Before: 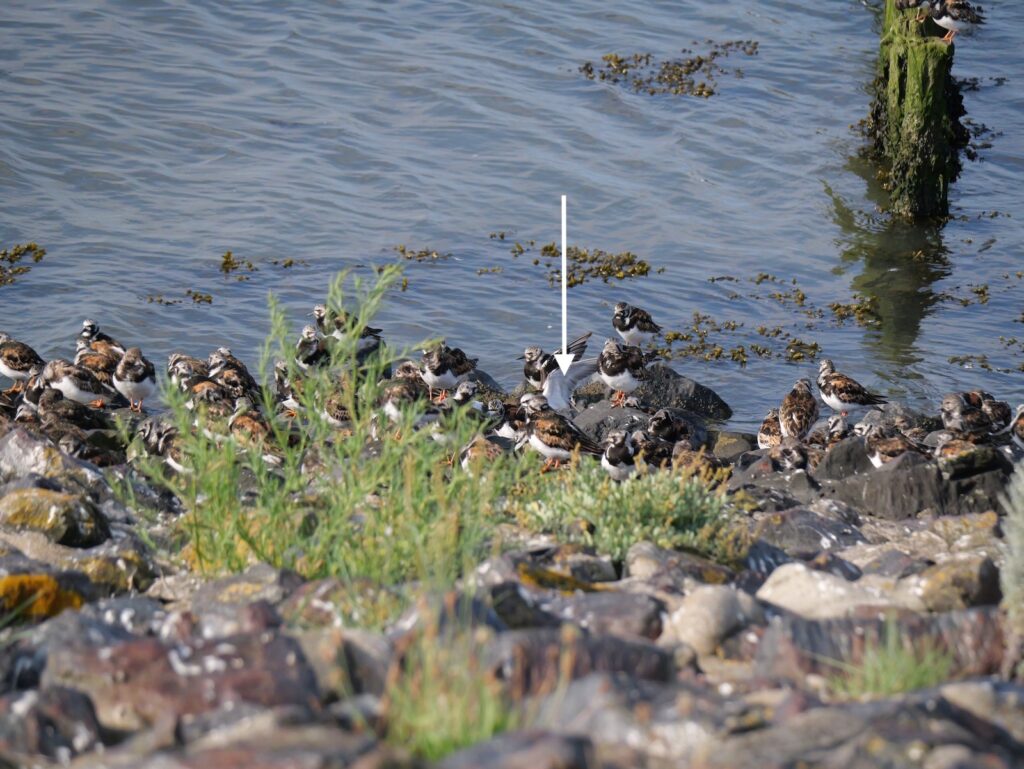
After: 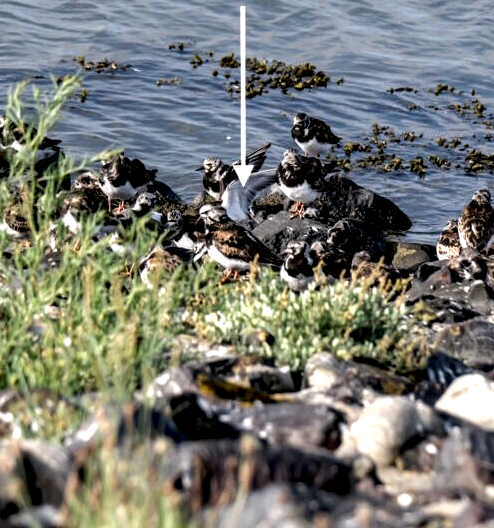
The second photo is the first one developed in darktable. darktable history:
color zones: curves: ch1 [(0.077, 0.436) (0.25, 0.5) (0.75, 0.5)]
crop: left 31.379%, top 24.658%, right 20.326%, bottom 6.628%
local contrast: shadows 185%, detail 225%
